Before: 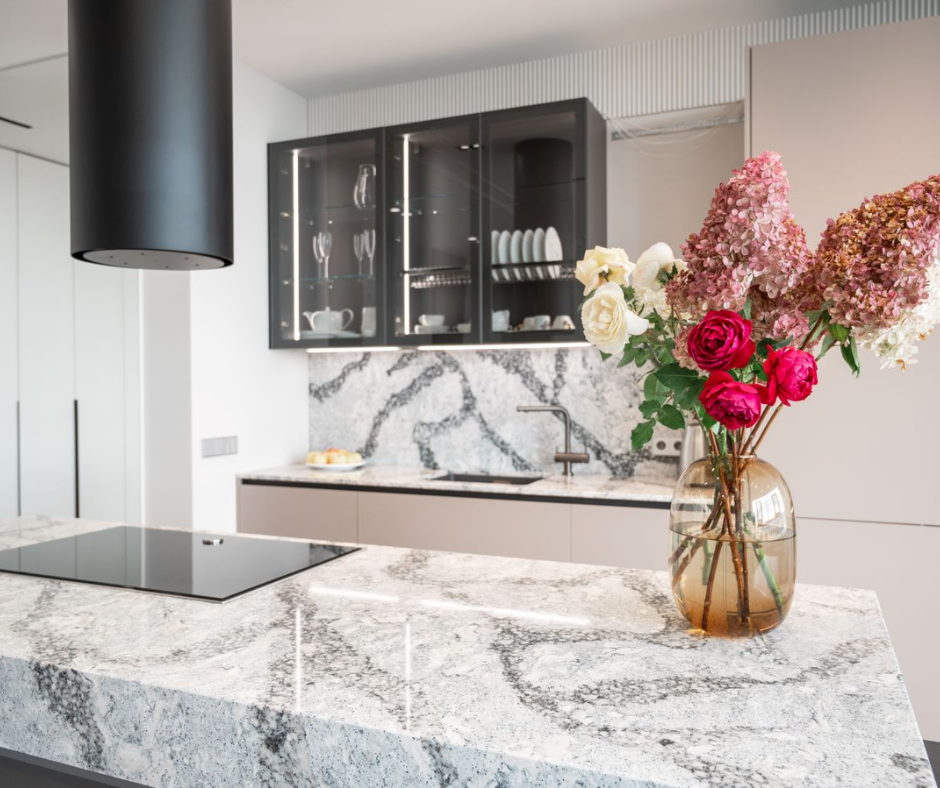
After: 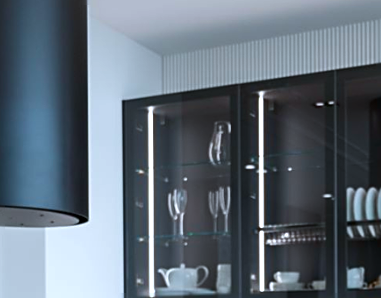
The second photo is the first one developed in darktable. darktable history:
color calibration: illuminant custom, x 0.368, y 0.373, temperature 4330.32 K
crop: left 15.452%, top 5.459%, right 43.956%, bottom 56.62%
contrast brightness saturation: contrast 0.07, brightness -0.14, saturation 0.11
velvia: on, module defaults
sharpen: on, module defaults
